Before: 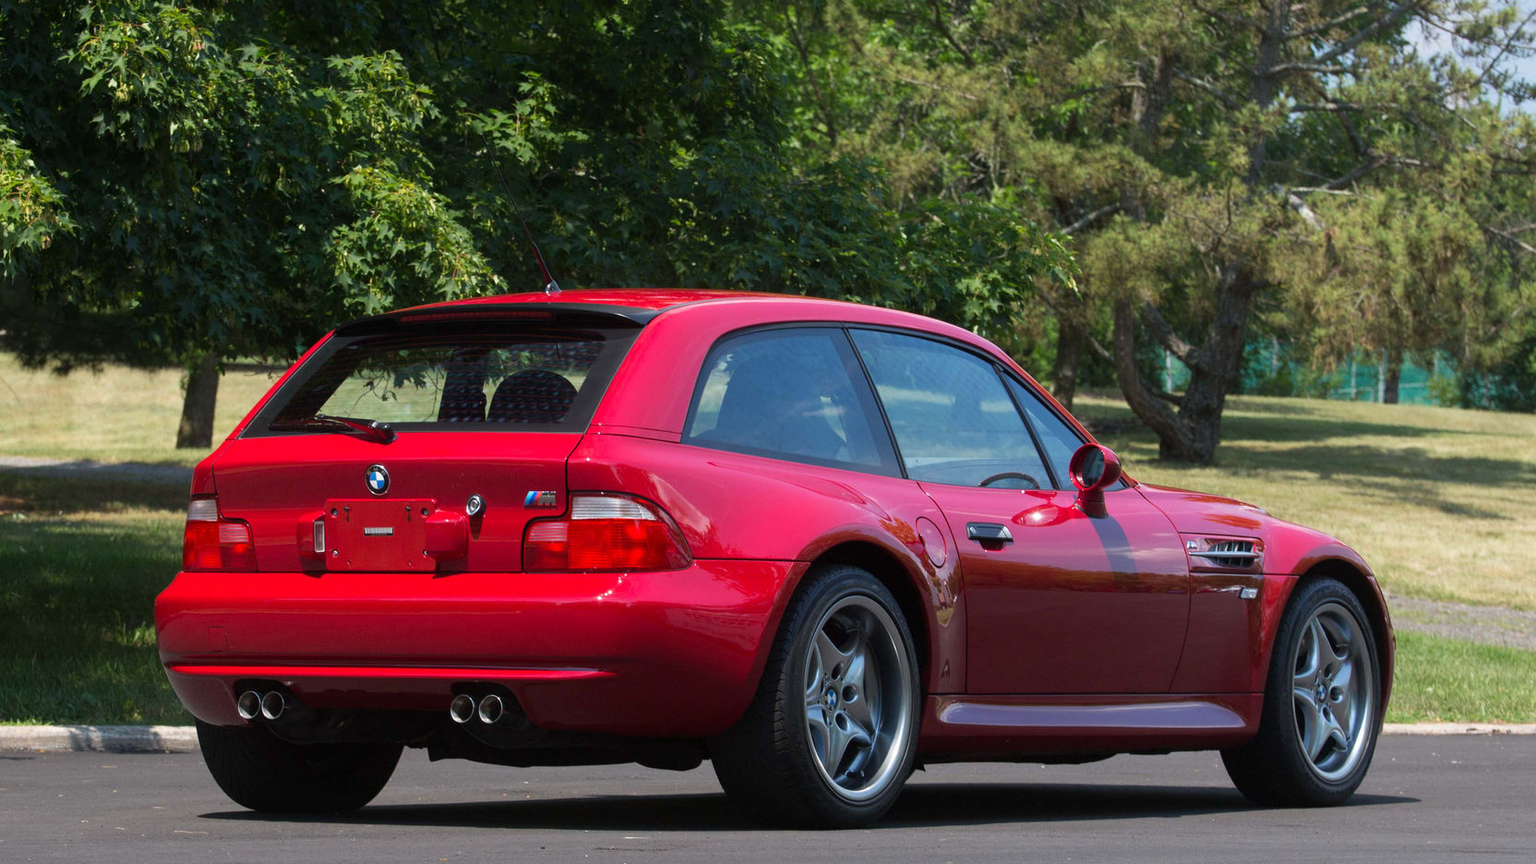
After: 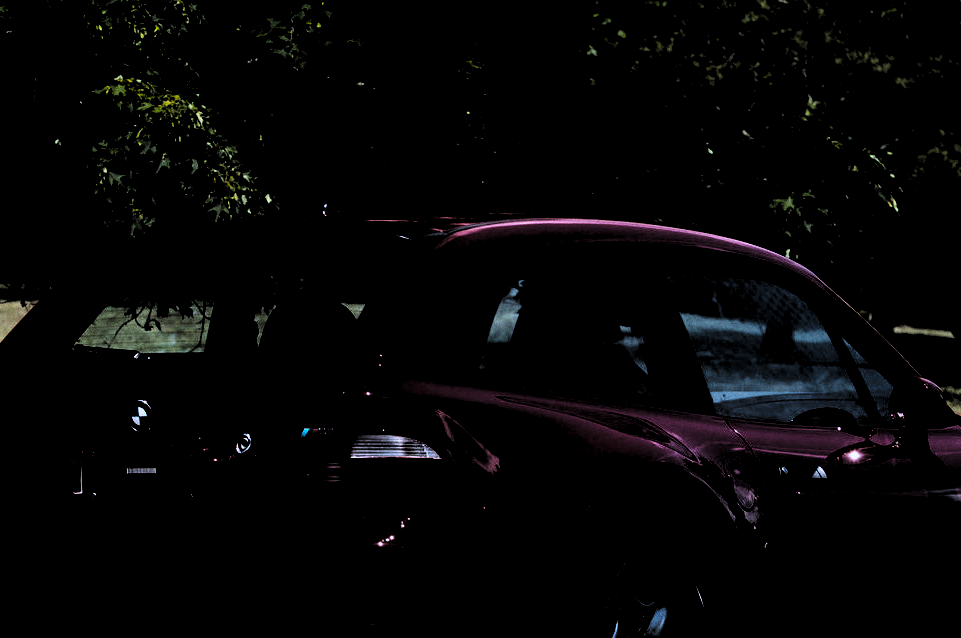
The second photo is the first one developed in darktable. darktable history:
crop: left 16.202%, top 11.208%, right 26.045%, bottom 20.557%
white balance: red 0.967, blue 1.119, emerald 0.756
levels: levels [0.514, 0.759, 1]
grain: on, module defaults
color balance rgb: linear chroma grading › global chroma 15%, perceptual saturation grading › global saturation 30%
local contrast: mode bilateral grid, contrast 20, coarseness 50, detail 120%, midtone range 0.2
base curve: curves: ch0 [(0, 0) (0.257, 0.25) (0.482, 0.586) (0.757, 0.871) (1, 1)]
